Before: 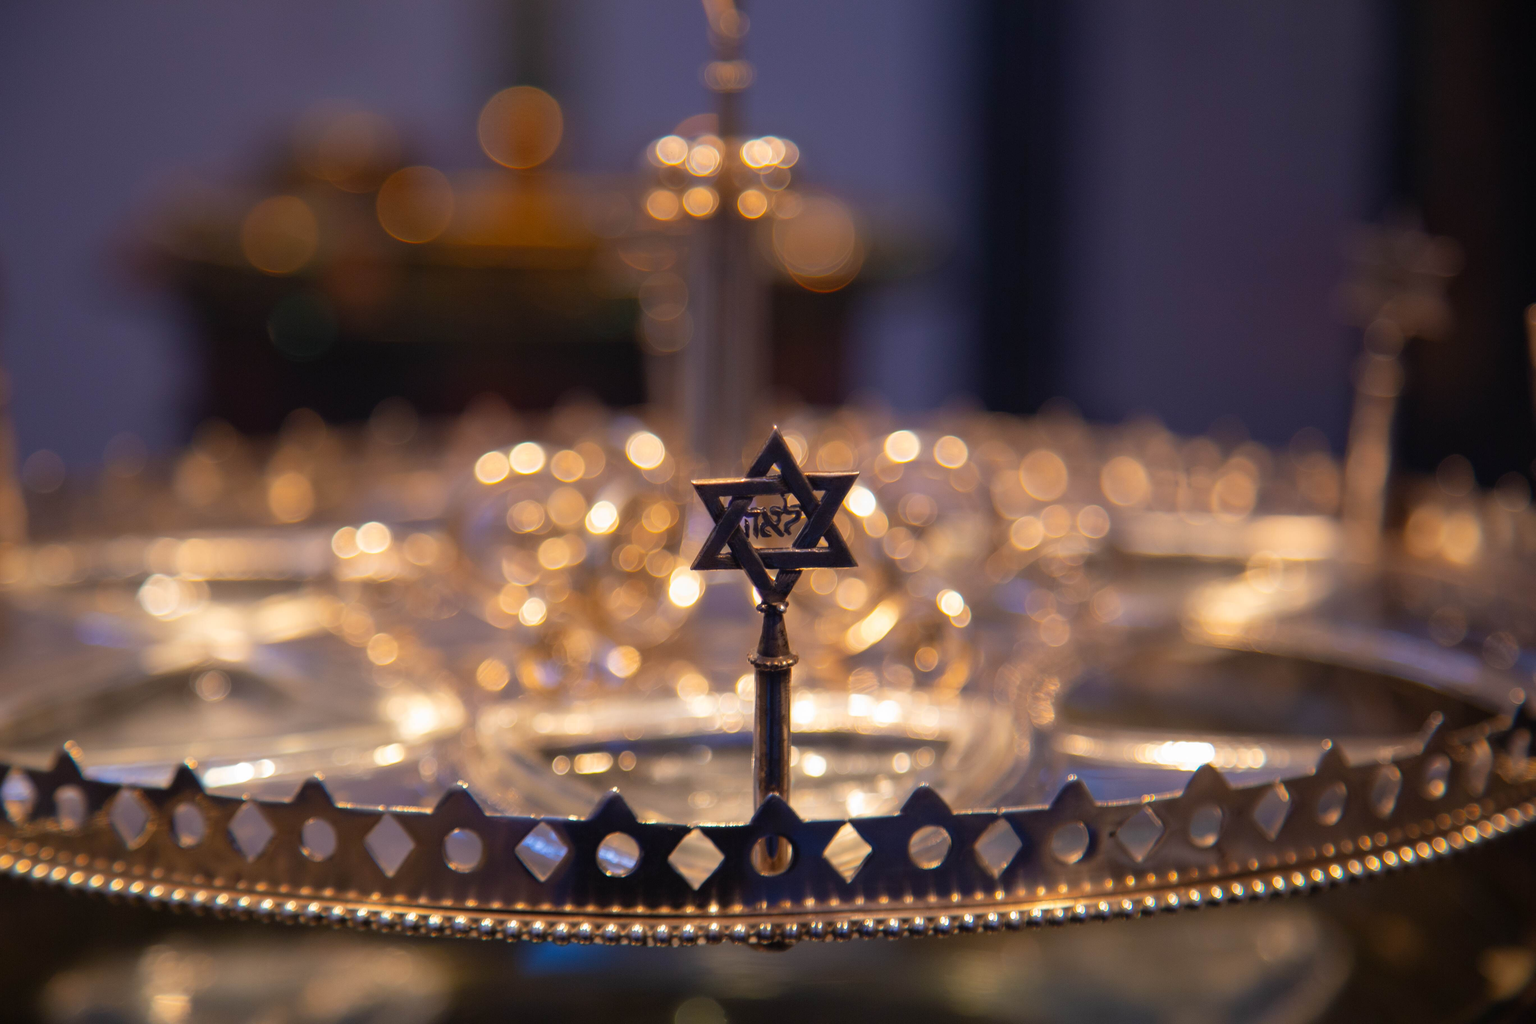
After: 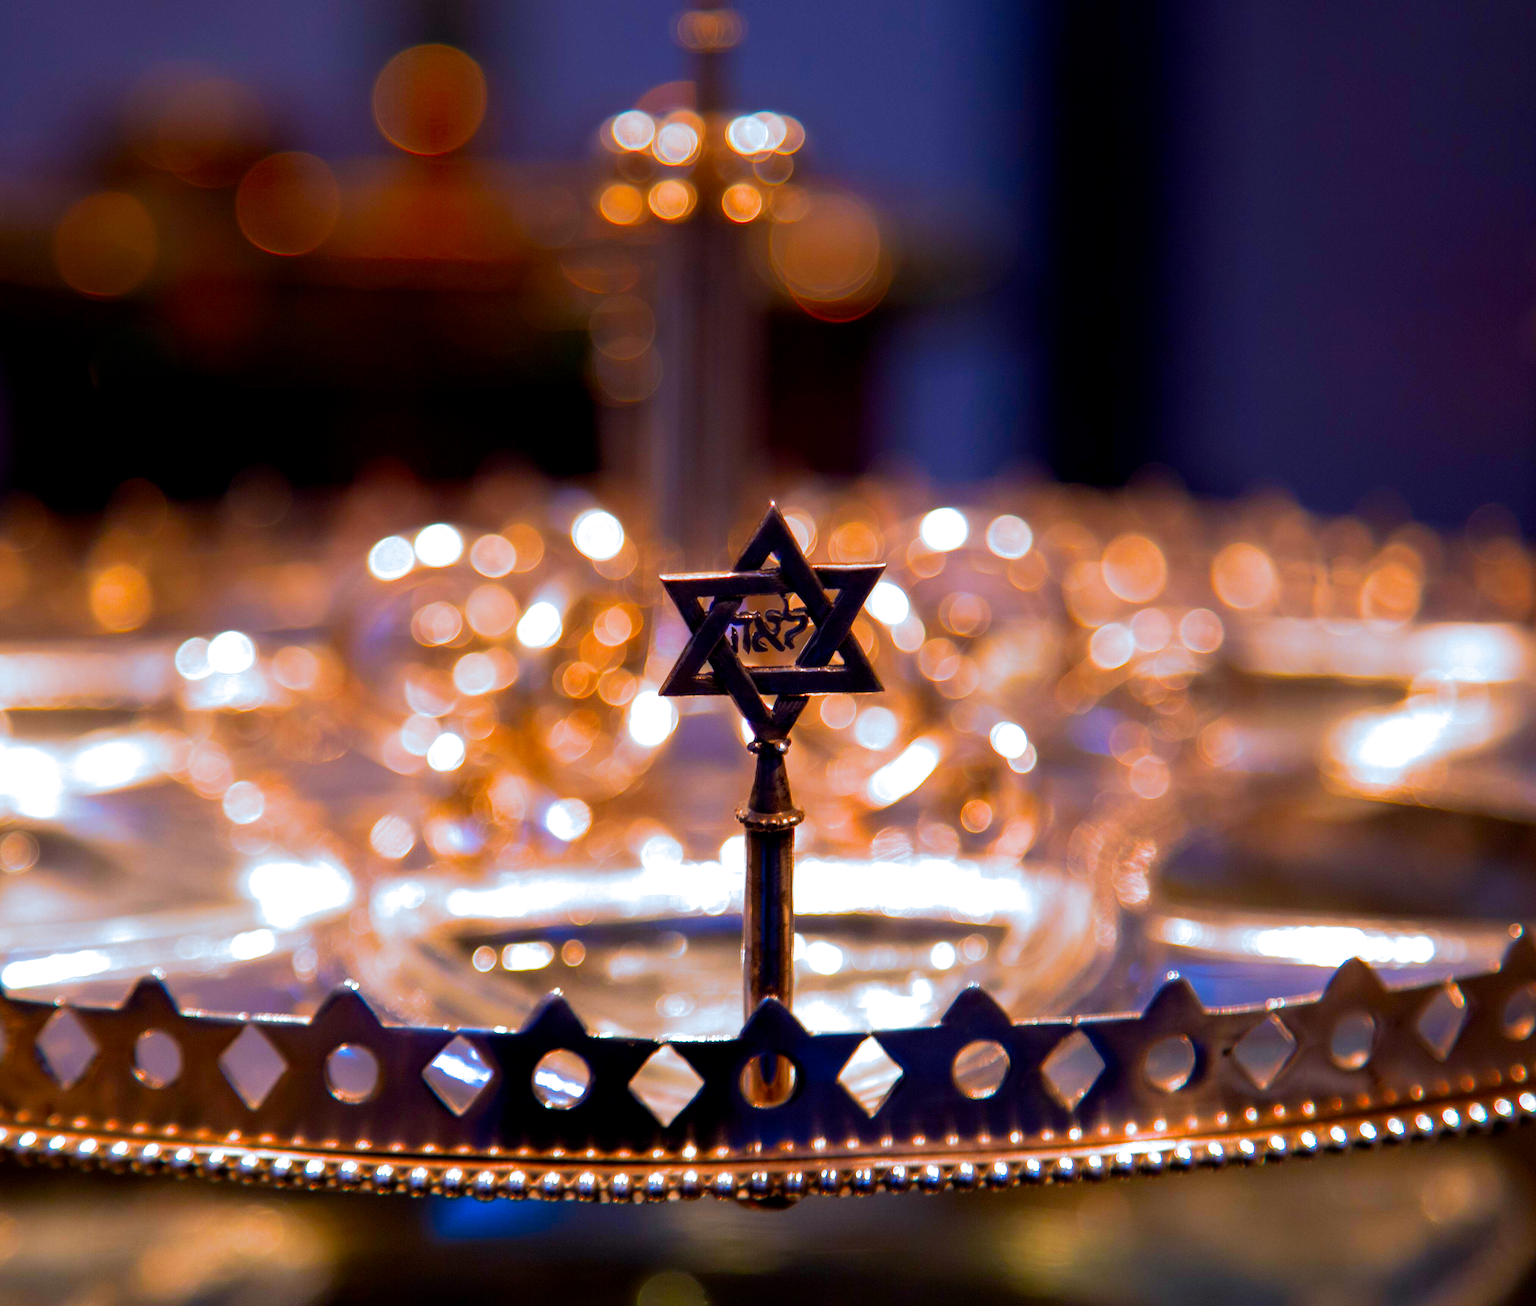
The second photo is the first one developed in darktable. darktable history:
contrast brightness saturation: brightness -0.02, saturation 0.35
color balance: lift [0.991, 1, 1, 1], gamma [0.996, 1, 1, 1], input saturation 98.52%, contrast 20.34%, output saturation 103.72%
crop and rotate: left 13.15%, top 5.251%, right 12.609%
white balance: red 0.976, blue 1.04
exposure: exposure 0.496 EV, compensate highlight preservation false
split-toning: shadows › hue 351.18°, shadows › saturation 0.86, highlights › hue 218.82°, highlights › saturation 0.73, balance -19.167
graduated density: on, module defaults
